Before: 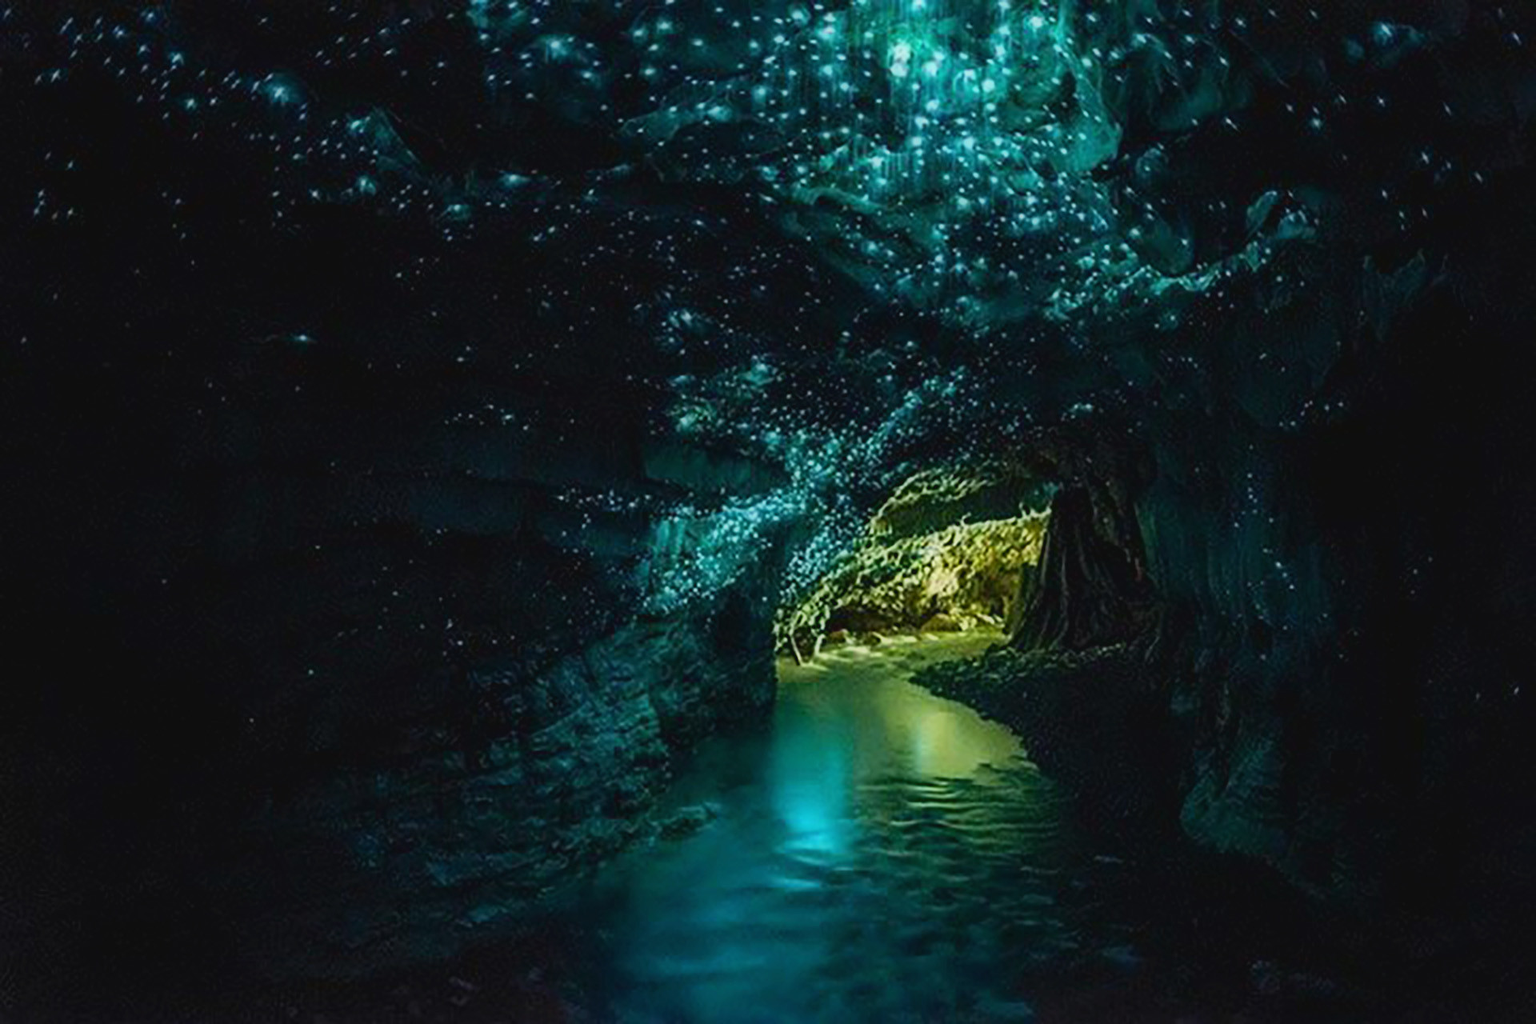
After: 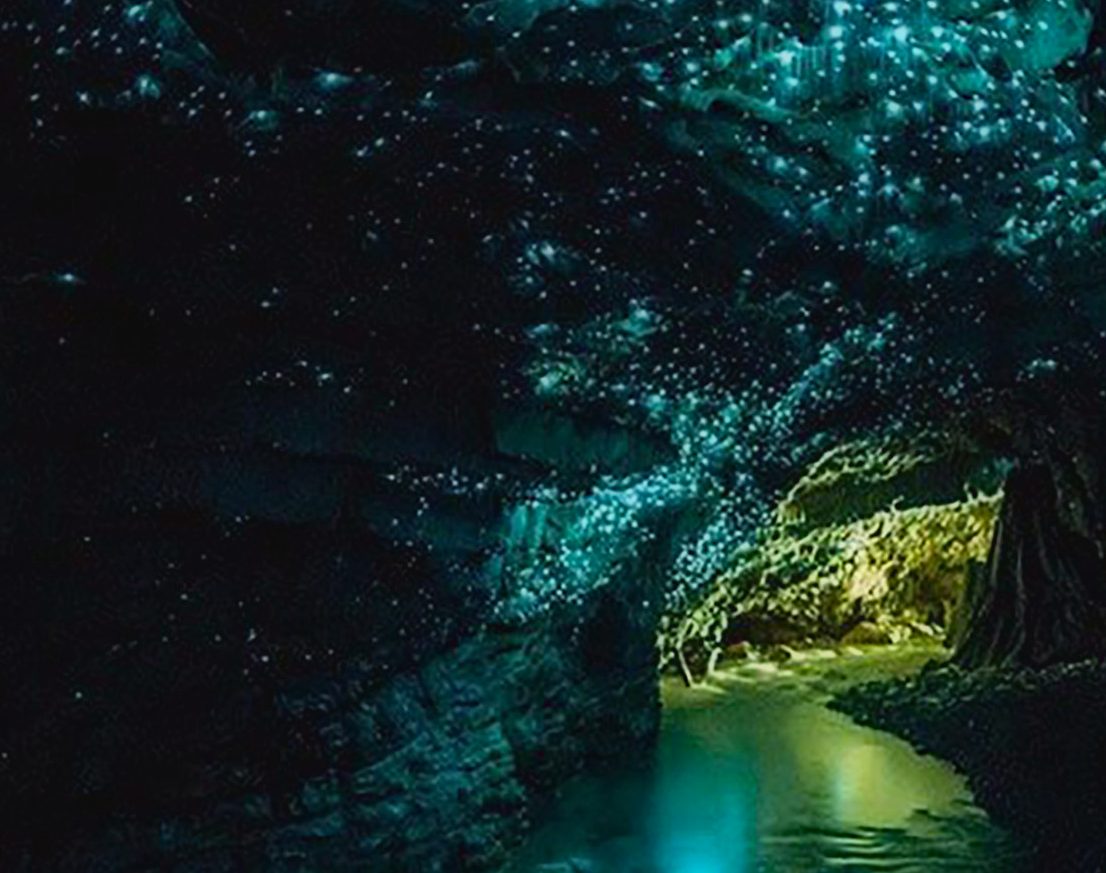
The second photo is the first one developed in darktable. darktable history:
crop: left 16.175%, top 11.346%, right 26.194%, bottom 20.424%
haze removal: compatibility mode true, adaptive false
